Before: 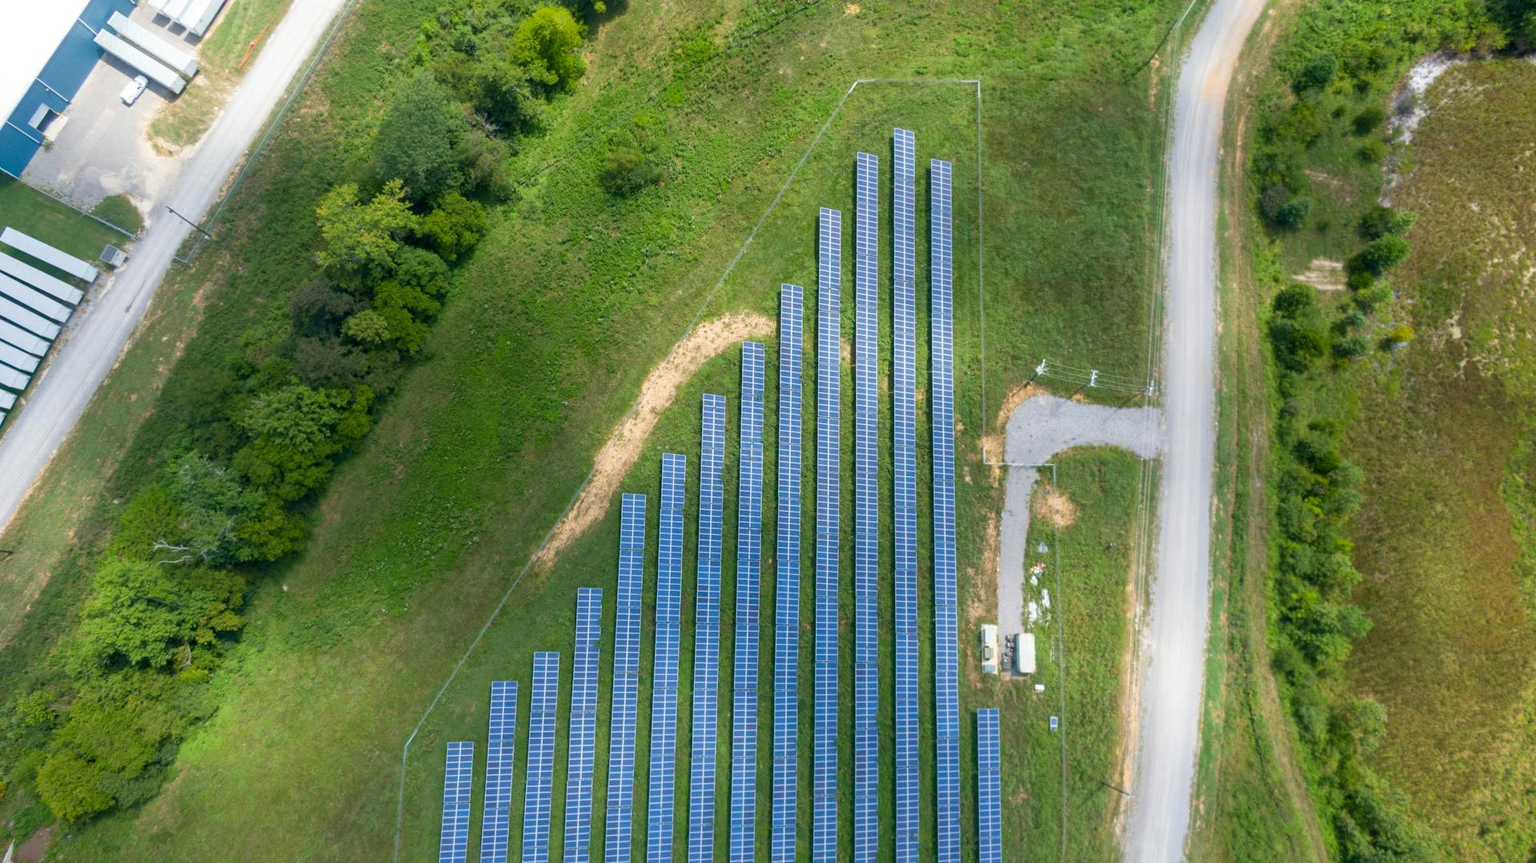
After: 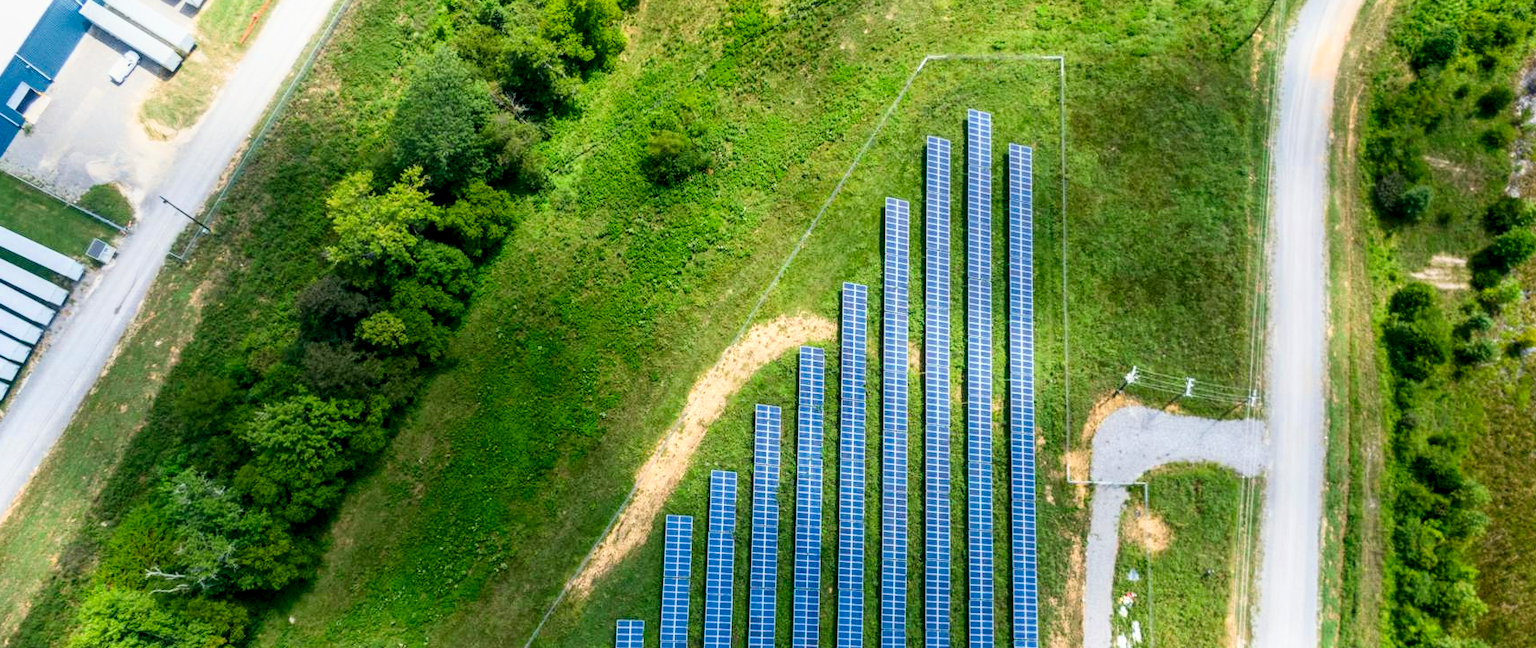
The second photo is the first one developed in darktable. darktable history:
contrast brightness saturation: contrast 0.13, brightness -0.24, saturation 0.14
filmic rgb: black relative exposure -7.65 EV, white relative exposure 4.56 EV, hardness 3.61, color science v6 (2022)
crop: left 1.509%, top 3.452%, right 7.696%, bottom 28.452%
local contrast: detail 130%
shadows and highlights: shadows 0, highlights 40
exposure: black level correction 0, exposure 0.953 EV, compensate exposure bias true, compensate highlight preservation false
